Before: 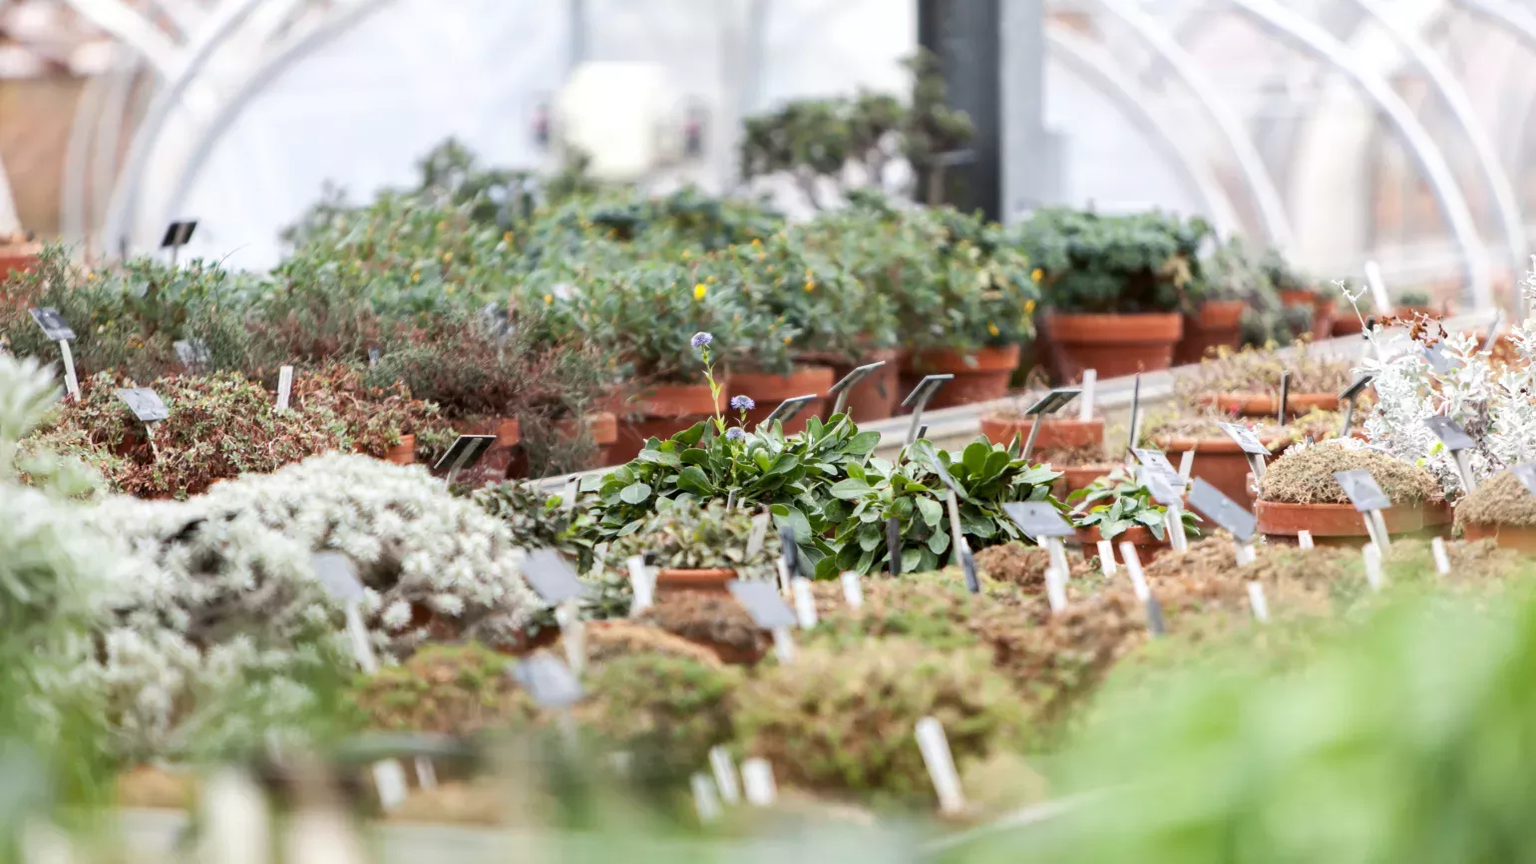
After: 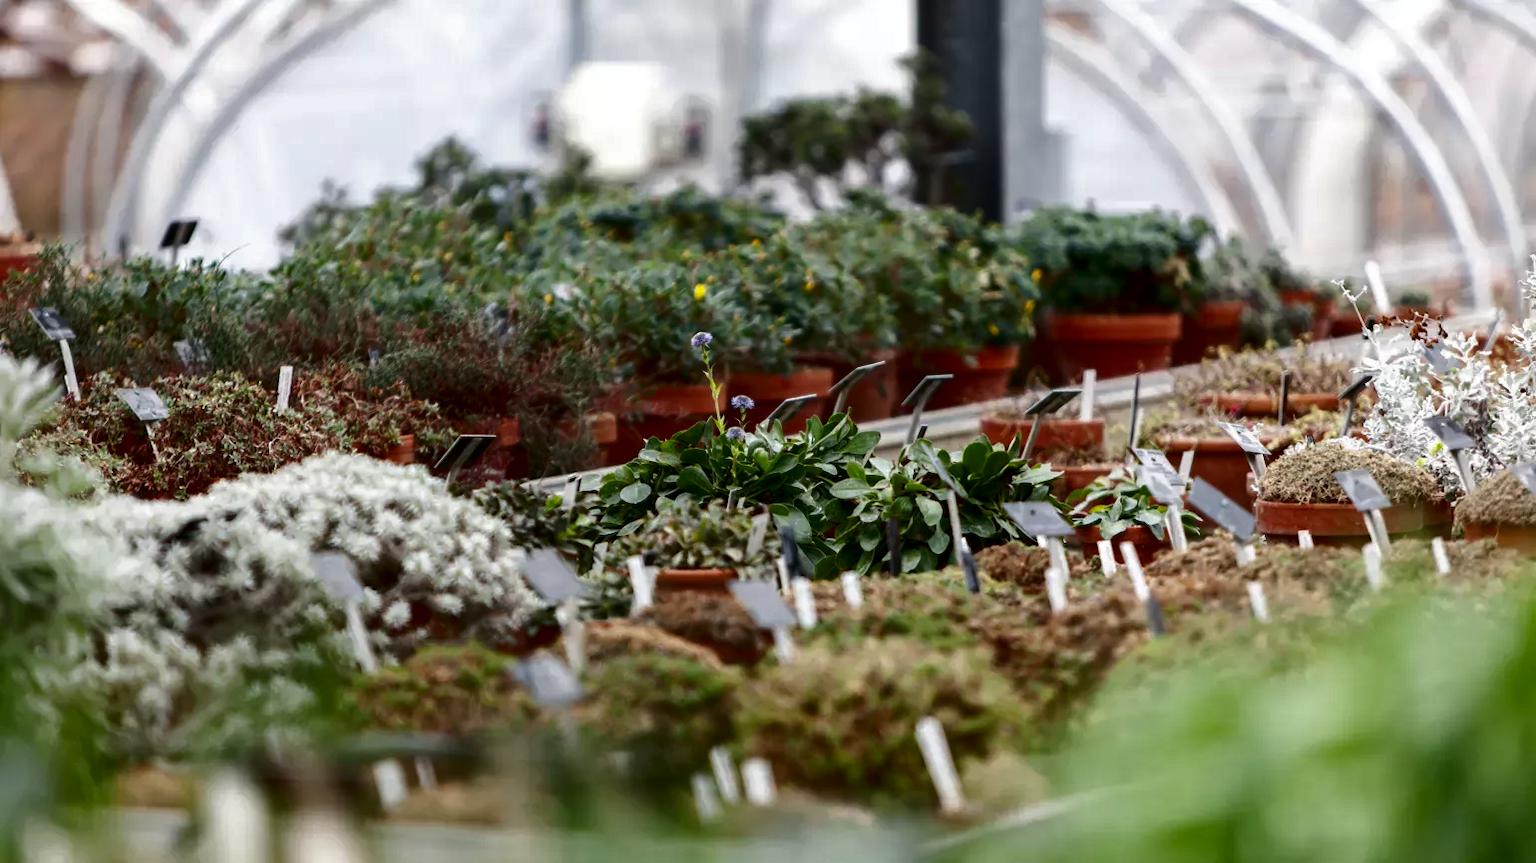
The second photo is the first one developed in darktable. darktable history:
contrast brightness saturation: brightness -0.506
